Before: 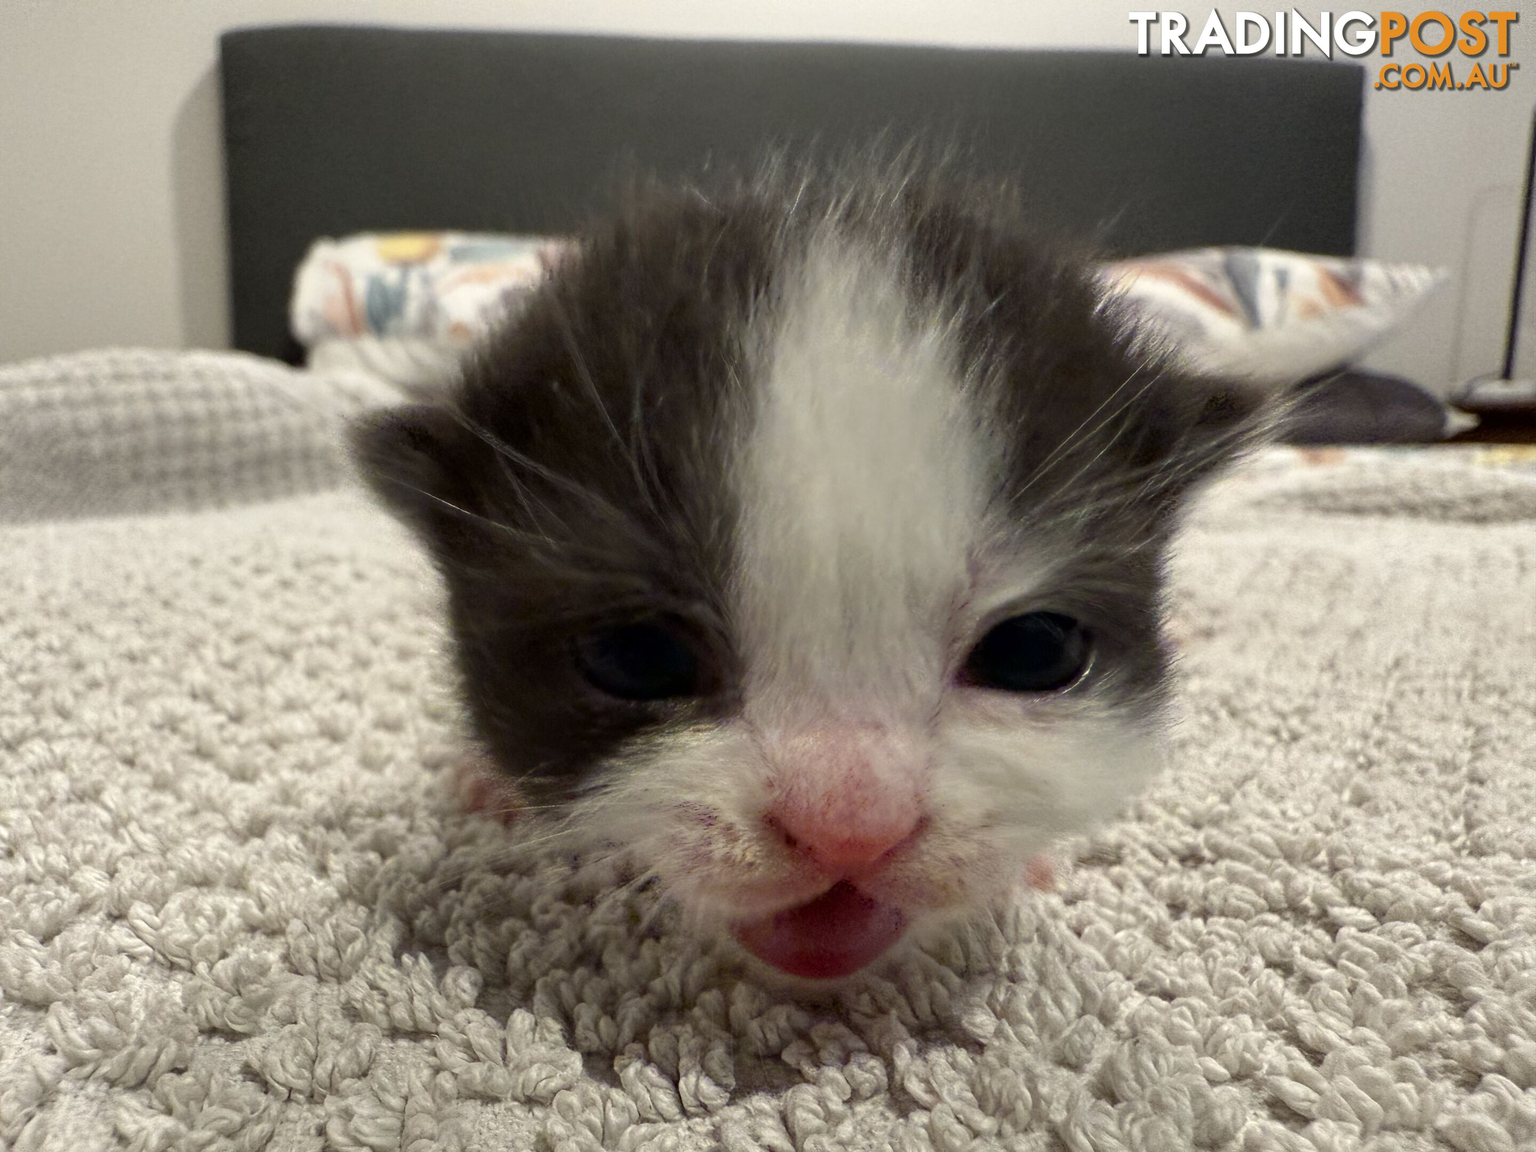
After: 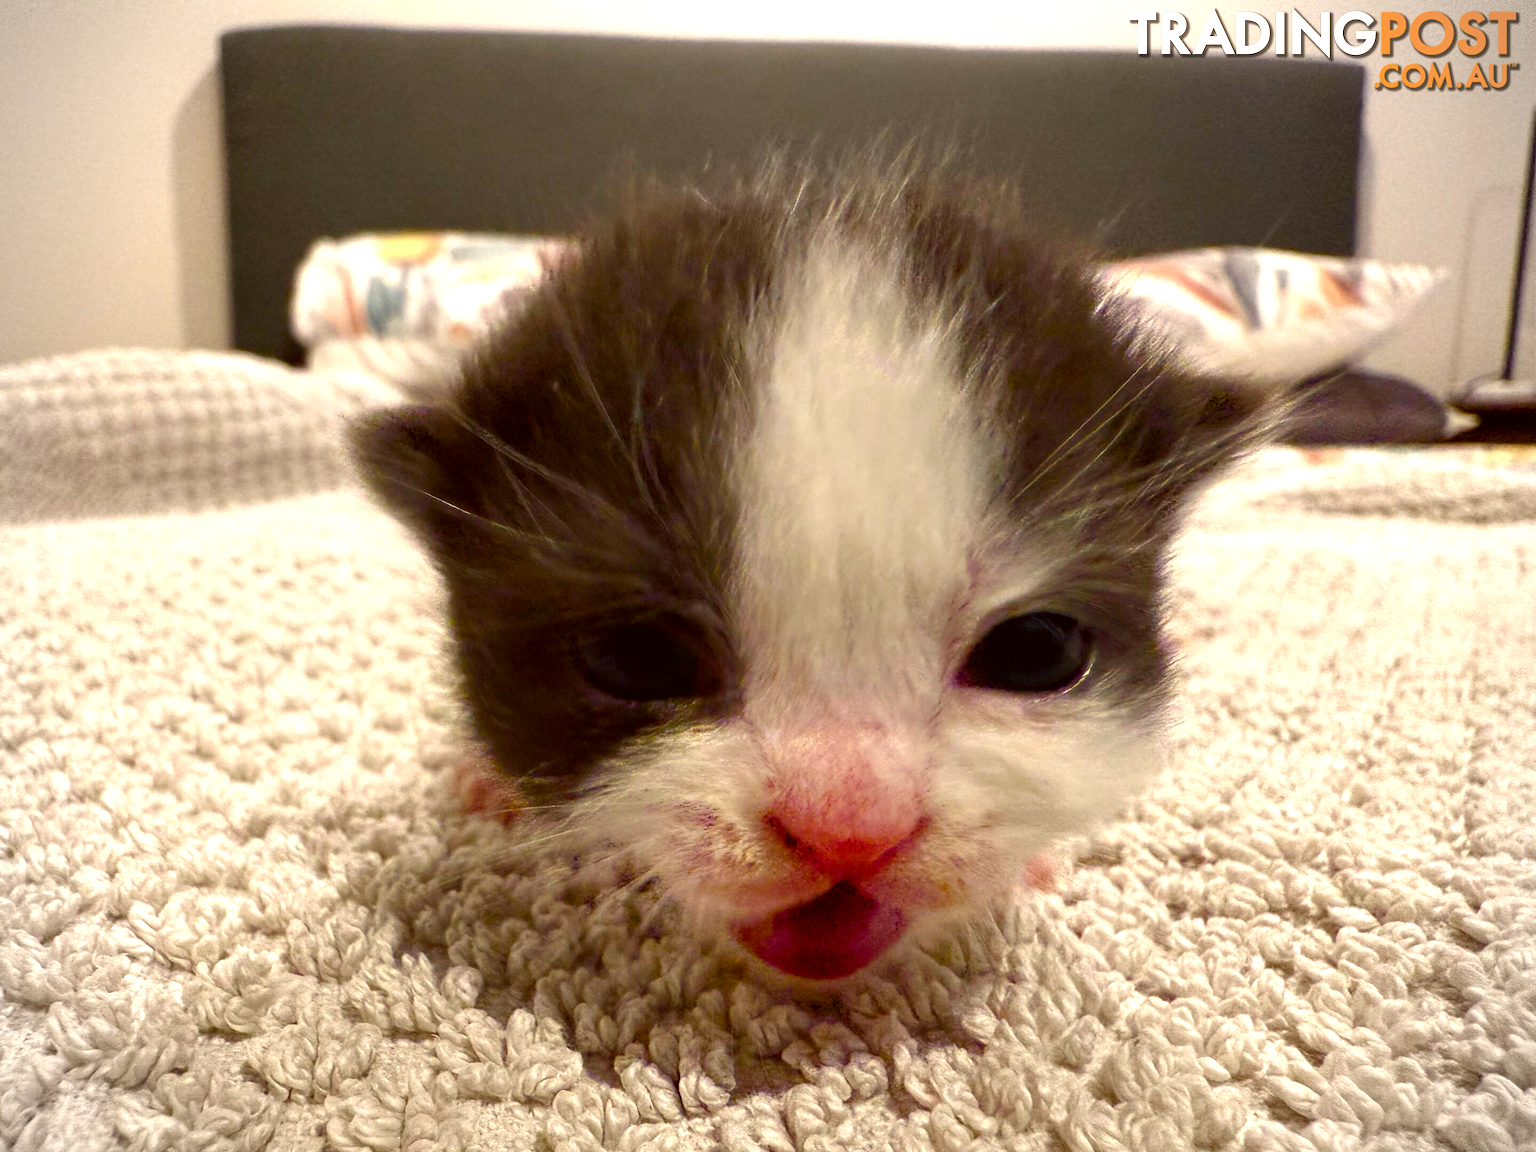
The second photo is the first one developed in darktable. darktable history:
color correction: highlights a* 6.27, highlights b* 8.19, shadows a* 5.94, shadows b* 7.23, saturation 0.9
vignetting: fall-off start 91.19%
color balance rgb: linear chroma grading › shadows -2.2%, linear chroma grading › highlights -15%, linear chroma grading › global chroma -10%, linear chroma grading › mid-tones -10%, perceptual saturation grading › global saturation 45%, perceptual saturation grading › highlights -50%, perceptual saturation grading › shadows 30%, perceptual brilliance grading › global brilliance 18%, global vibrance 45%
